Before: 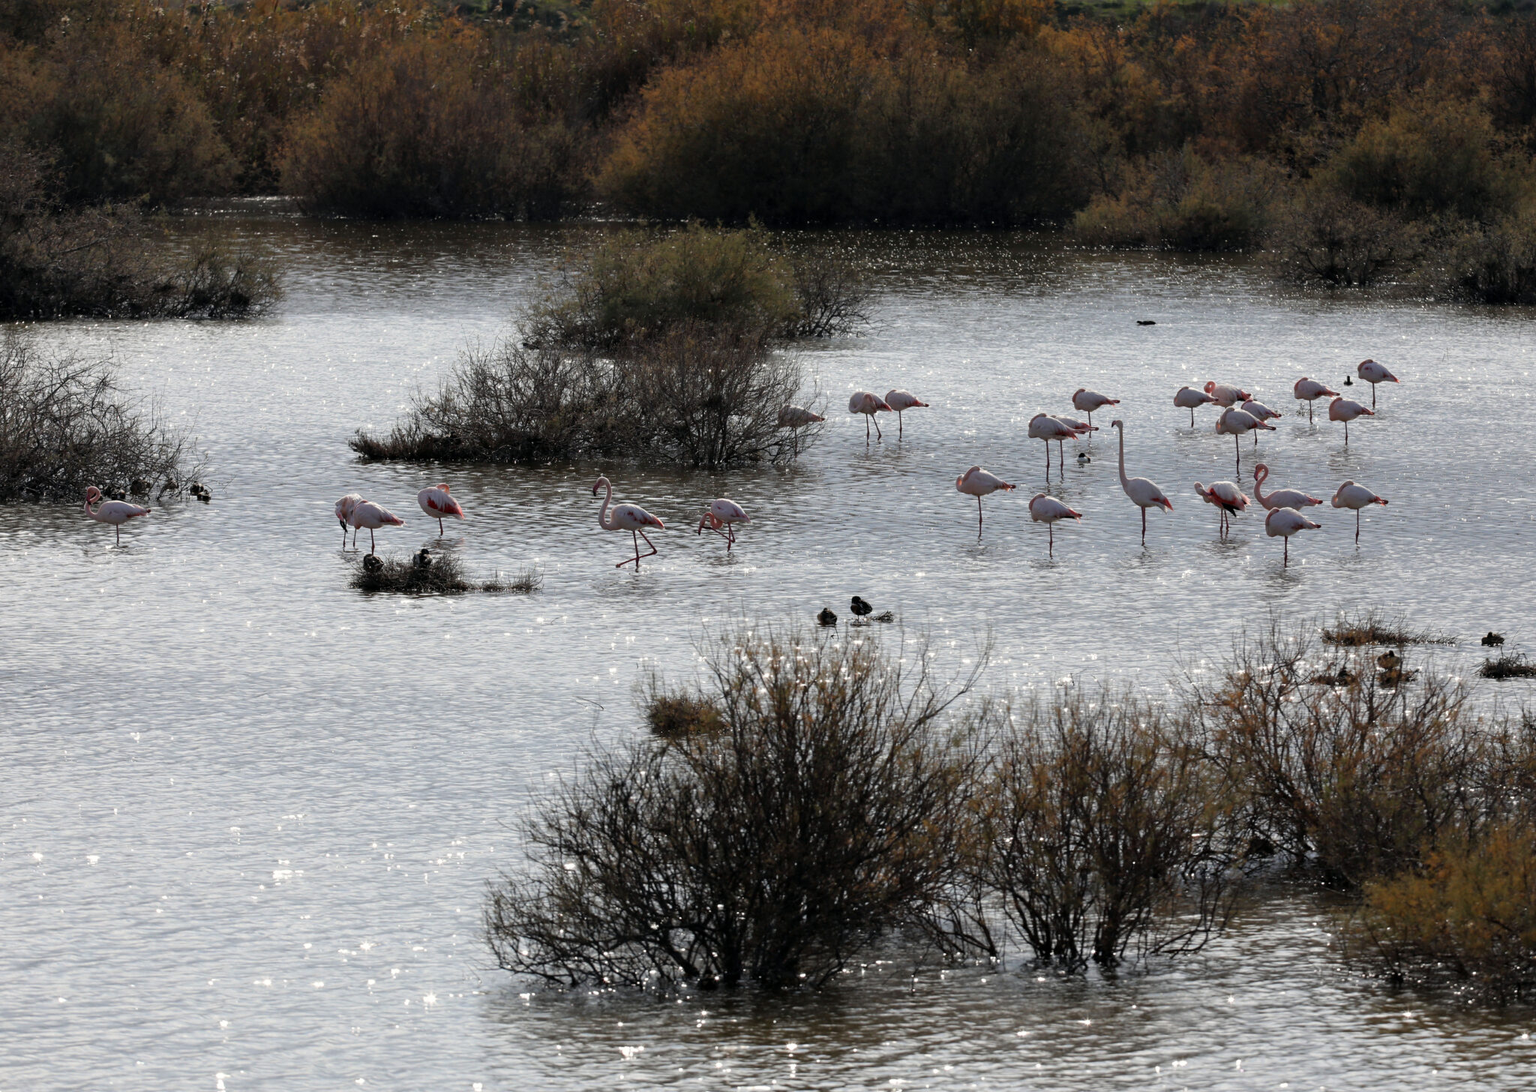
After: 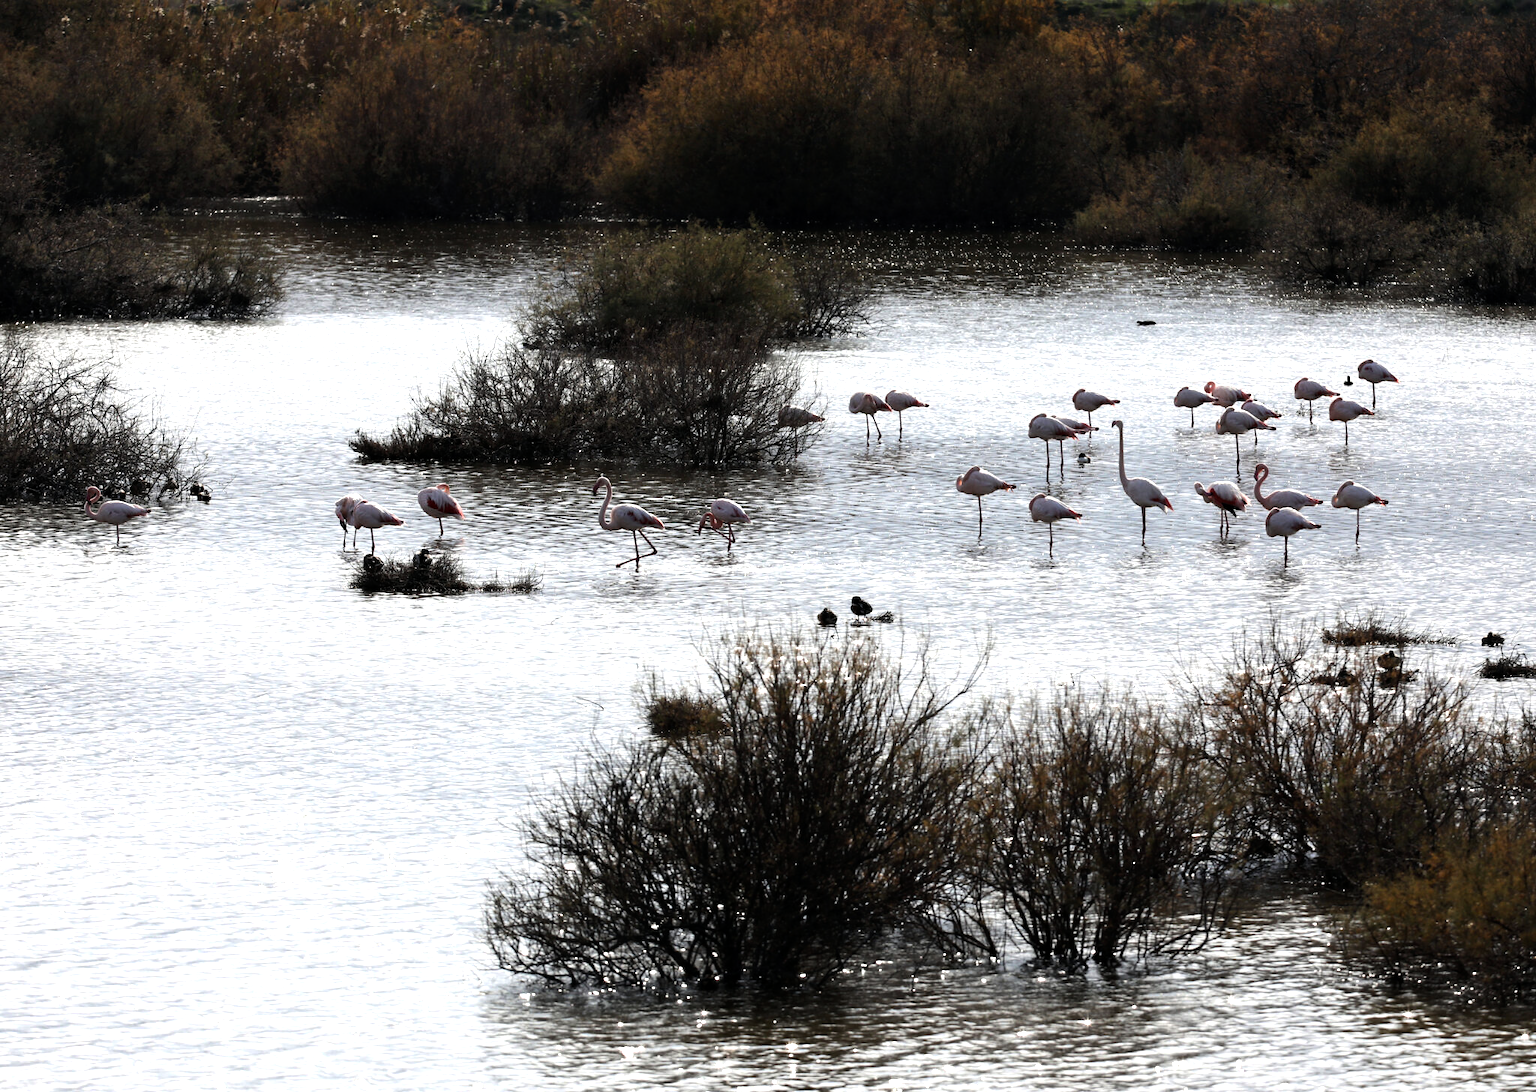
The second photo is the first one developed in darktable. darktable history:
tone equalizer: -8 EV -1.12 EV, -7 EV -0.974 EV, -6 EV -0.895 EV, -5 EV -0.597 EV, -3 EV 0.559 EV, -2 EV 0.861 EV, -1 EV 1.01 EV, +0 EV 1.08 EV, edges refinement/feathering 500, mask exposure compensation -1.57 EV, preserve details no
